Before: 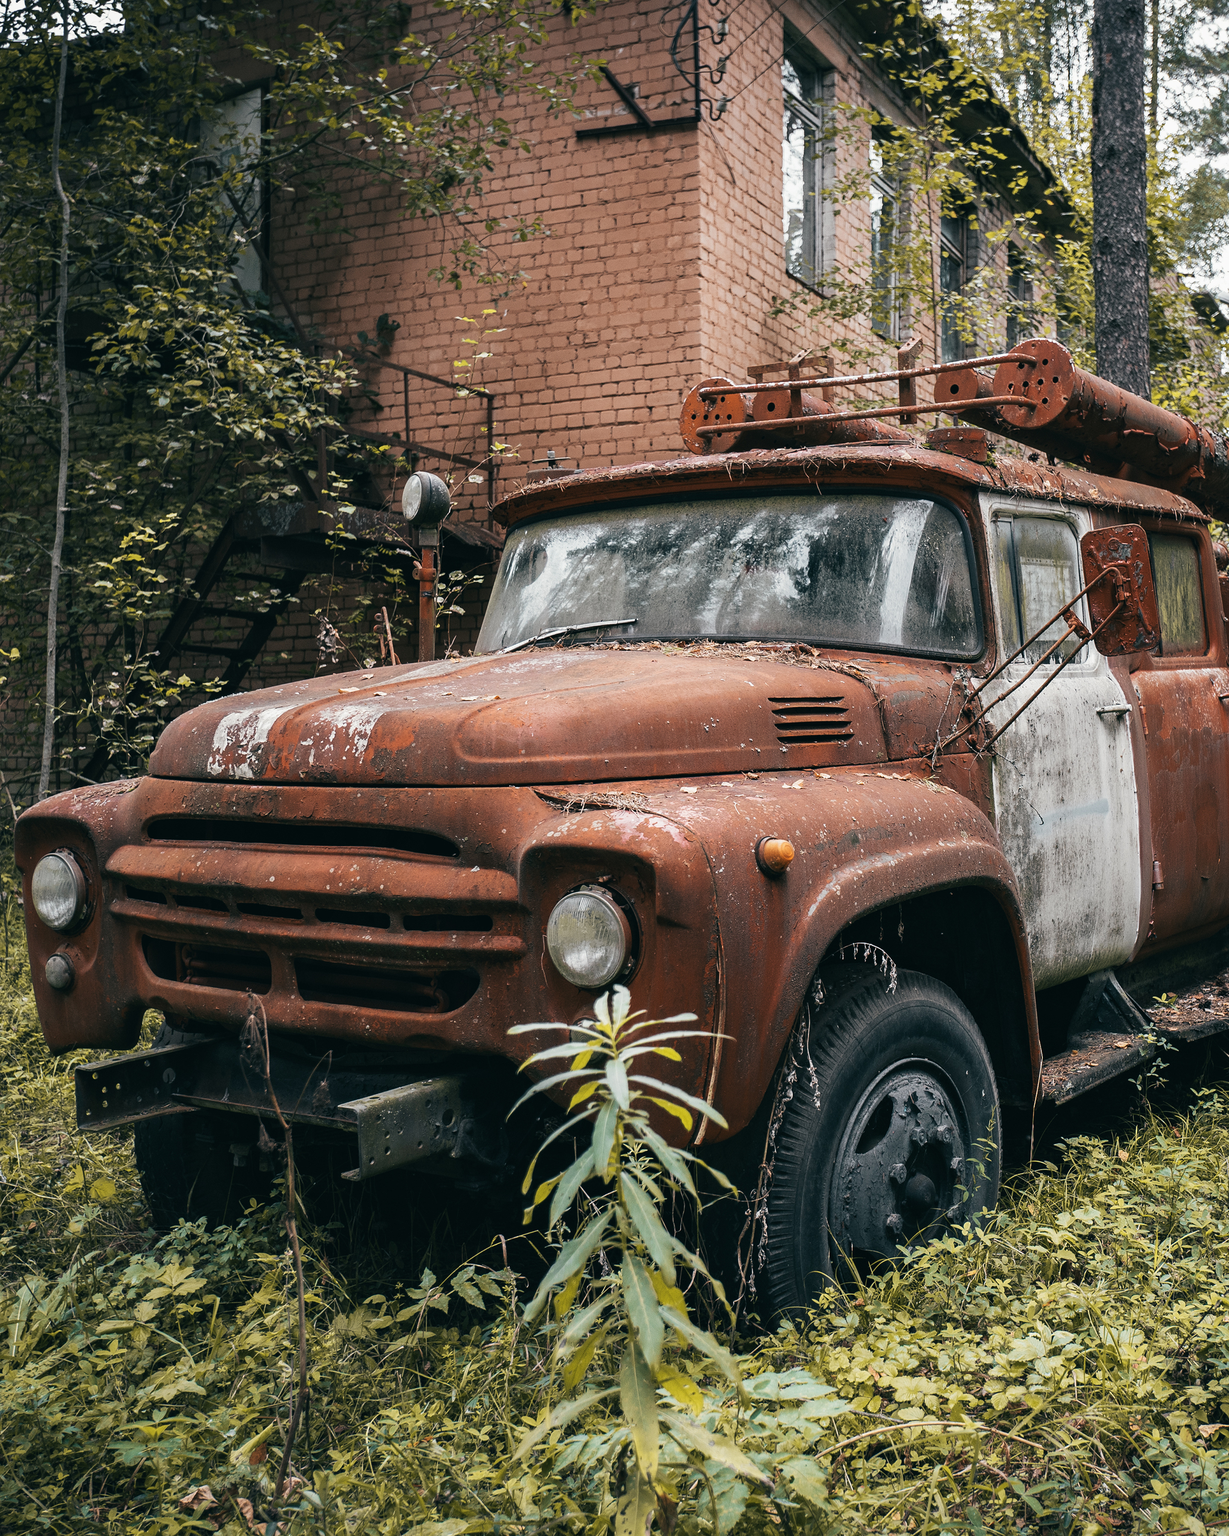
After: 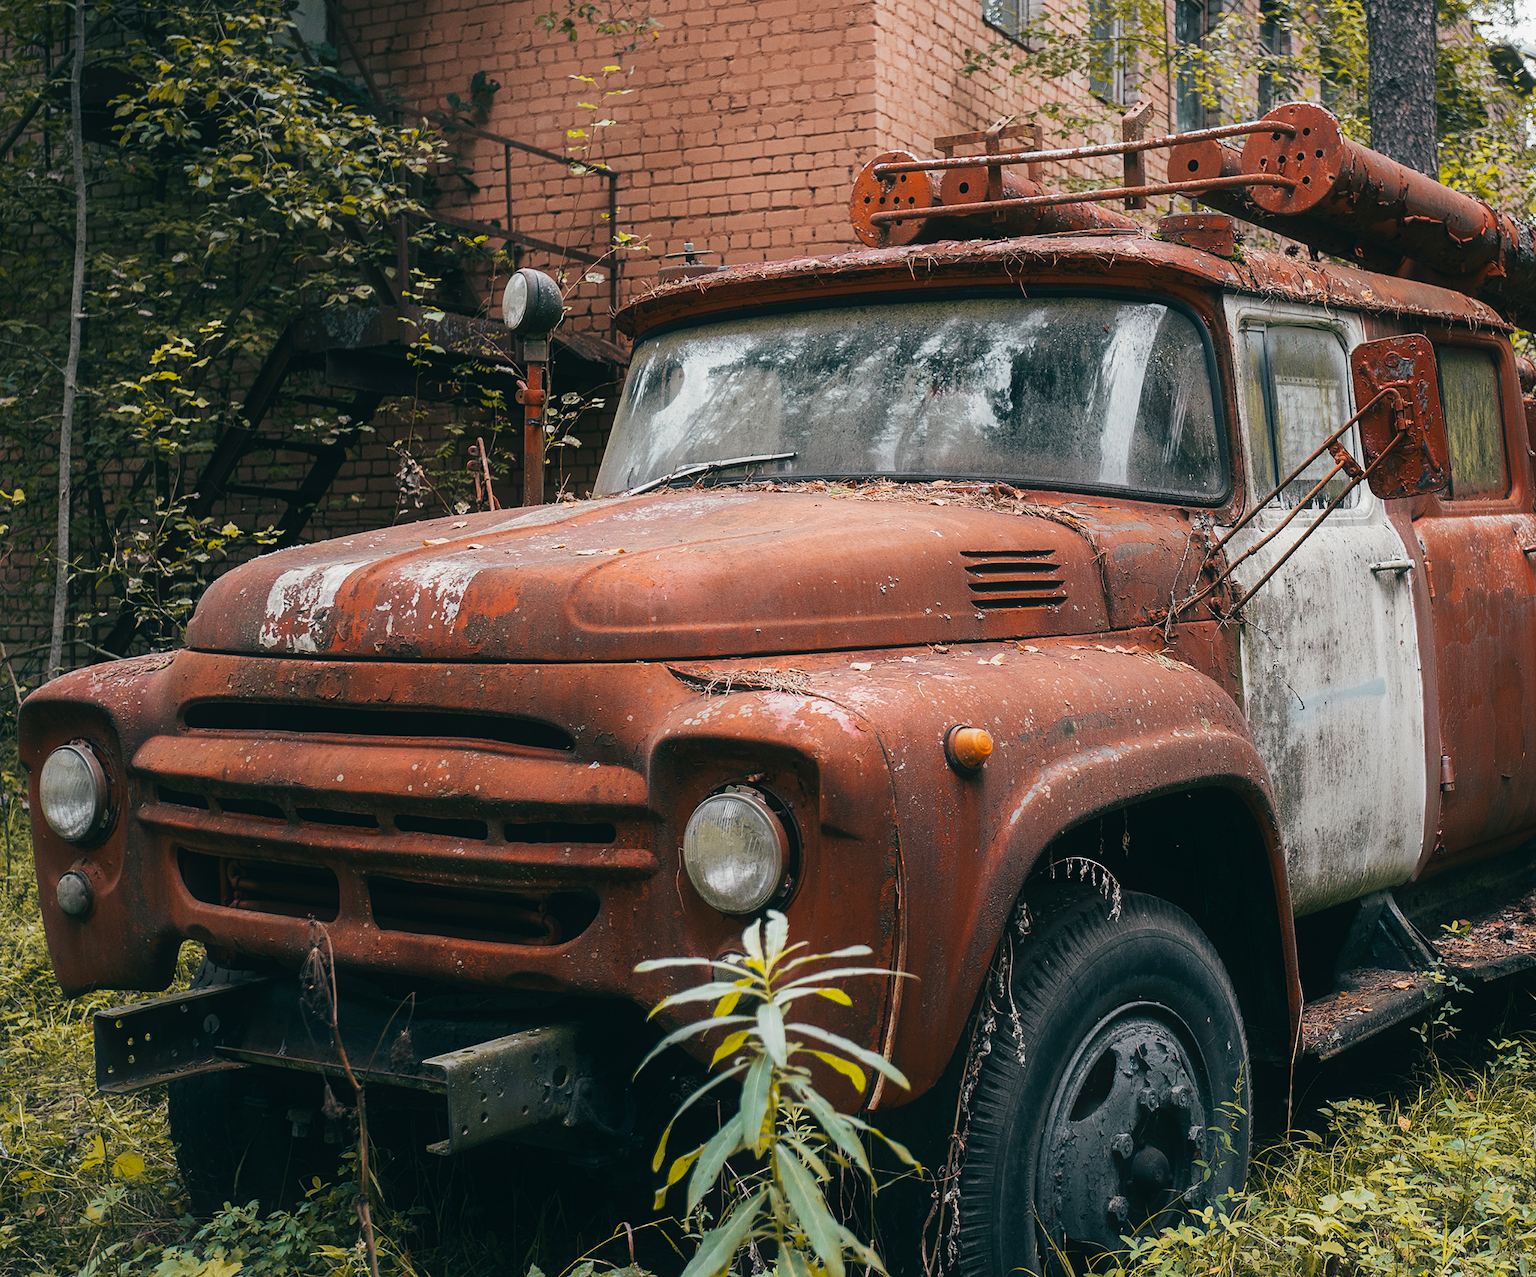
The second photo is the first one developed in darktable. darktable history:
crop: top 16.727%, bottom 16.727%
contrast equalizer: y [[0.5, 0.488, 0.462, 0.461, 0.491, 0.5], [0.5 ×6], [0.5 ×6], [0 ×6], [0 ×6]]
